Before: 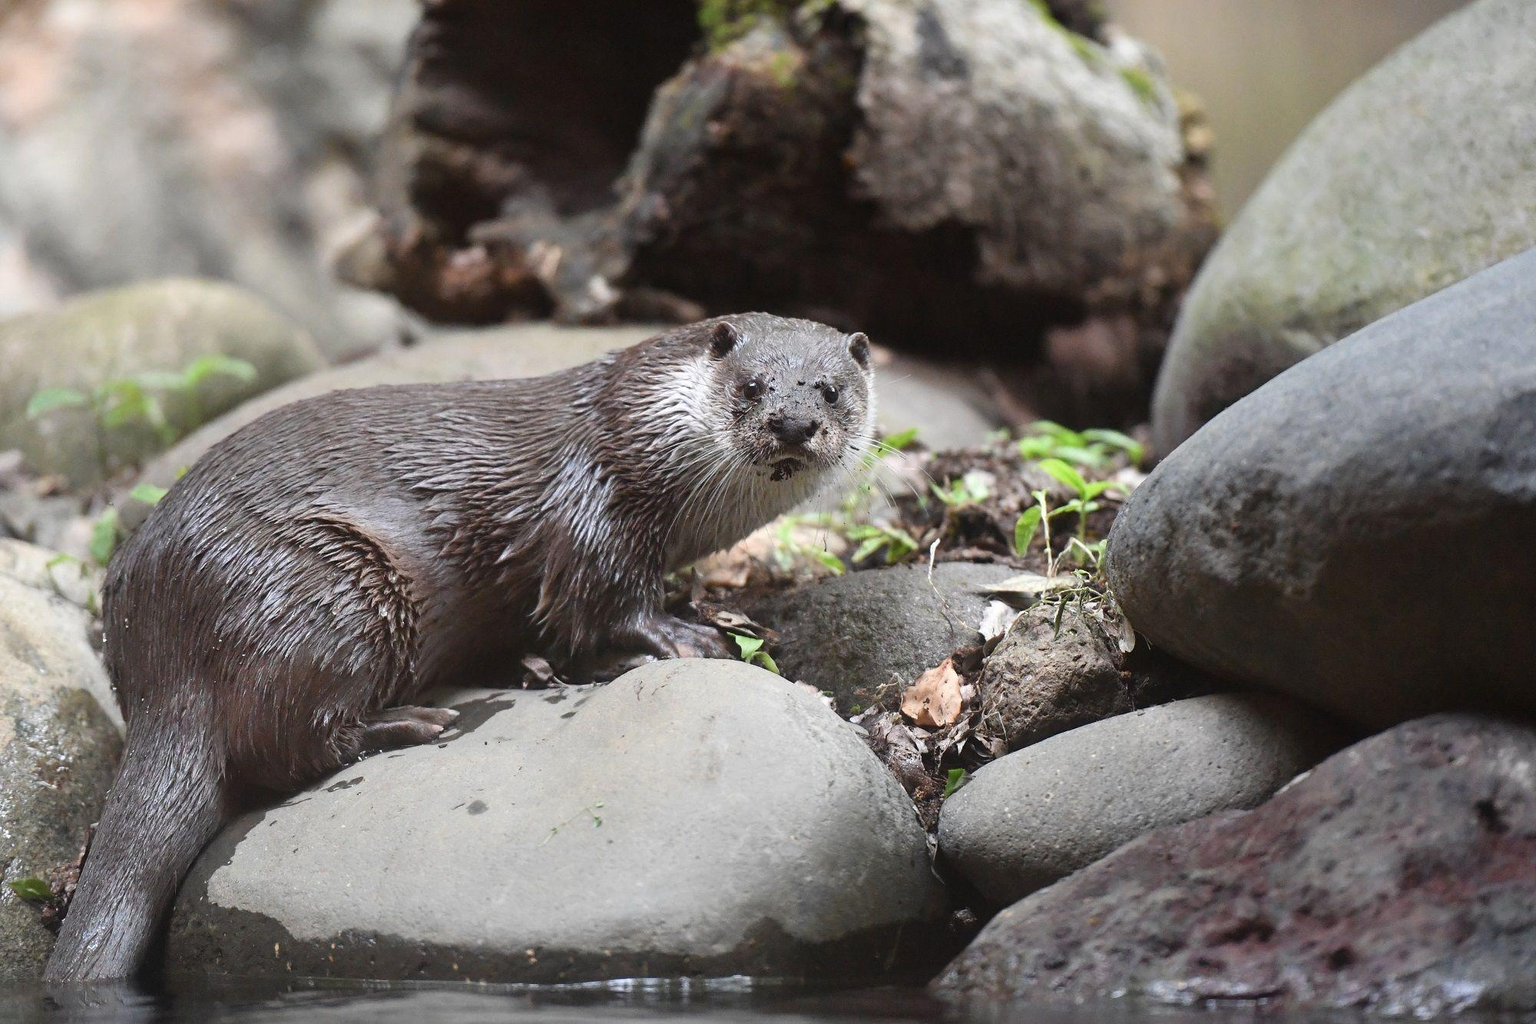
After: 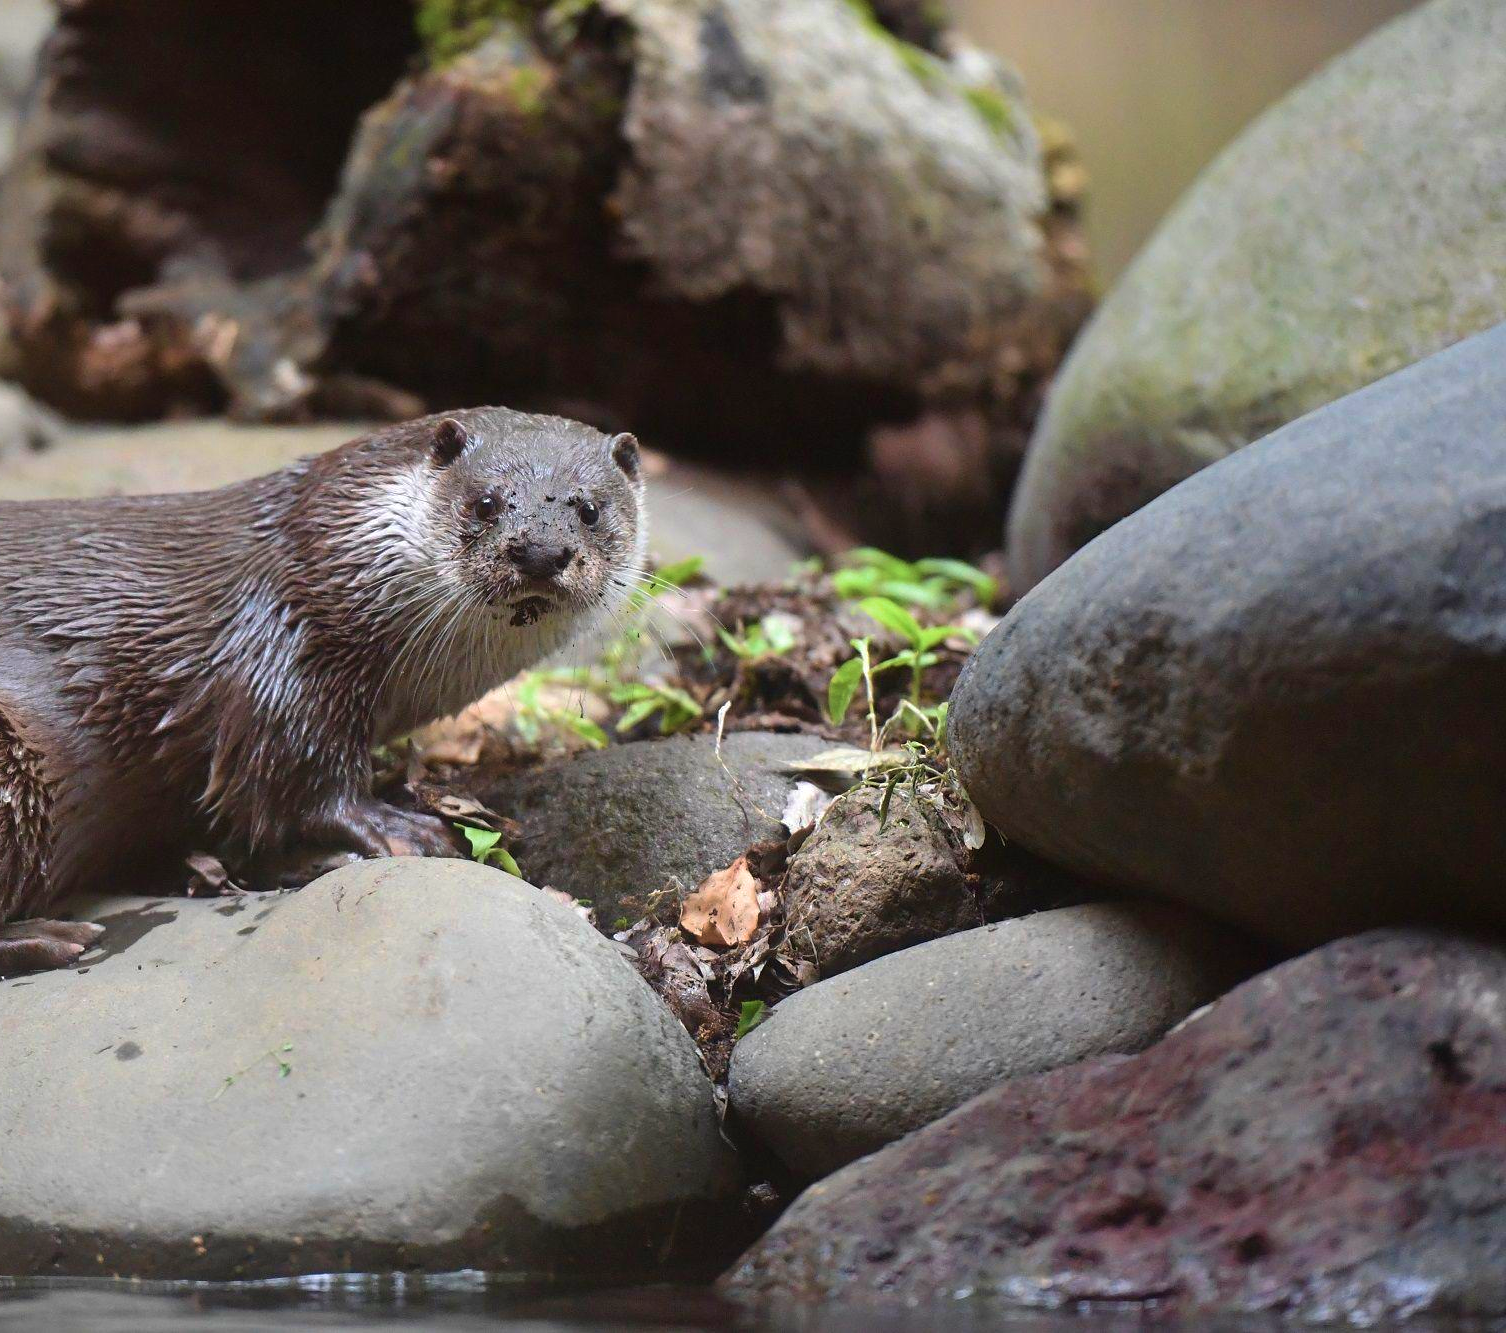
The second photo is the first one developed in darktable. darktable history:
crop and rotate: left 24.697%
base curve: curves: ch0 [(0, 0) (0.74, 0.67) (1, 1)], preserve colors none
velvia: strength 50.22%
